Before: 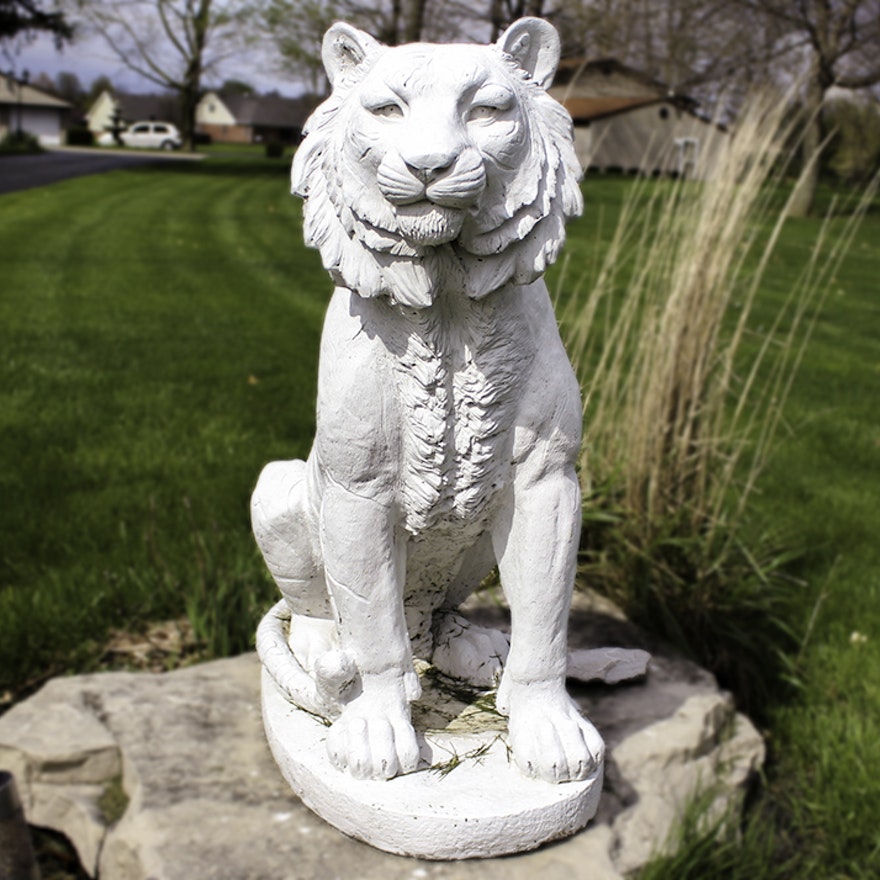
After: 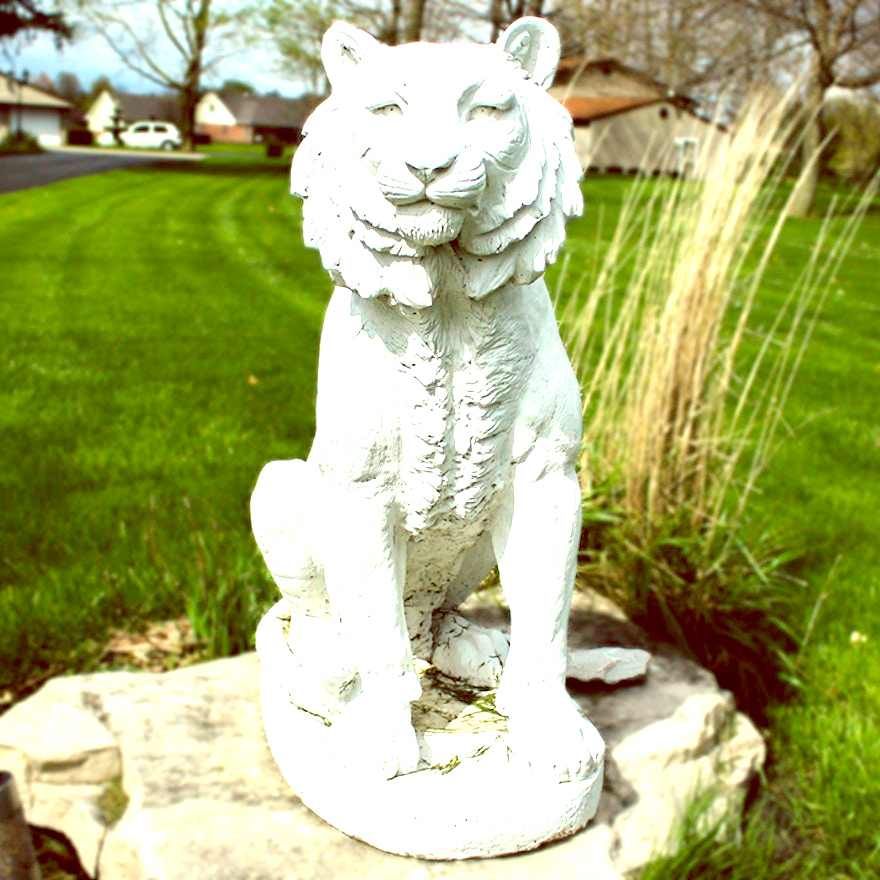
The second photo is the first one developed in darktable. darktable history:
exposure: black level correction 0, exposure 1.2 EV, compensate highlight preservation false
color balance: lift [1, 1.015, 0.987, 0.985], gamma [1, 0.959, 1.042, 0.958], gain [0.927, 0.938, 1.072, 0.928], contrast 1.5%
